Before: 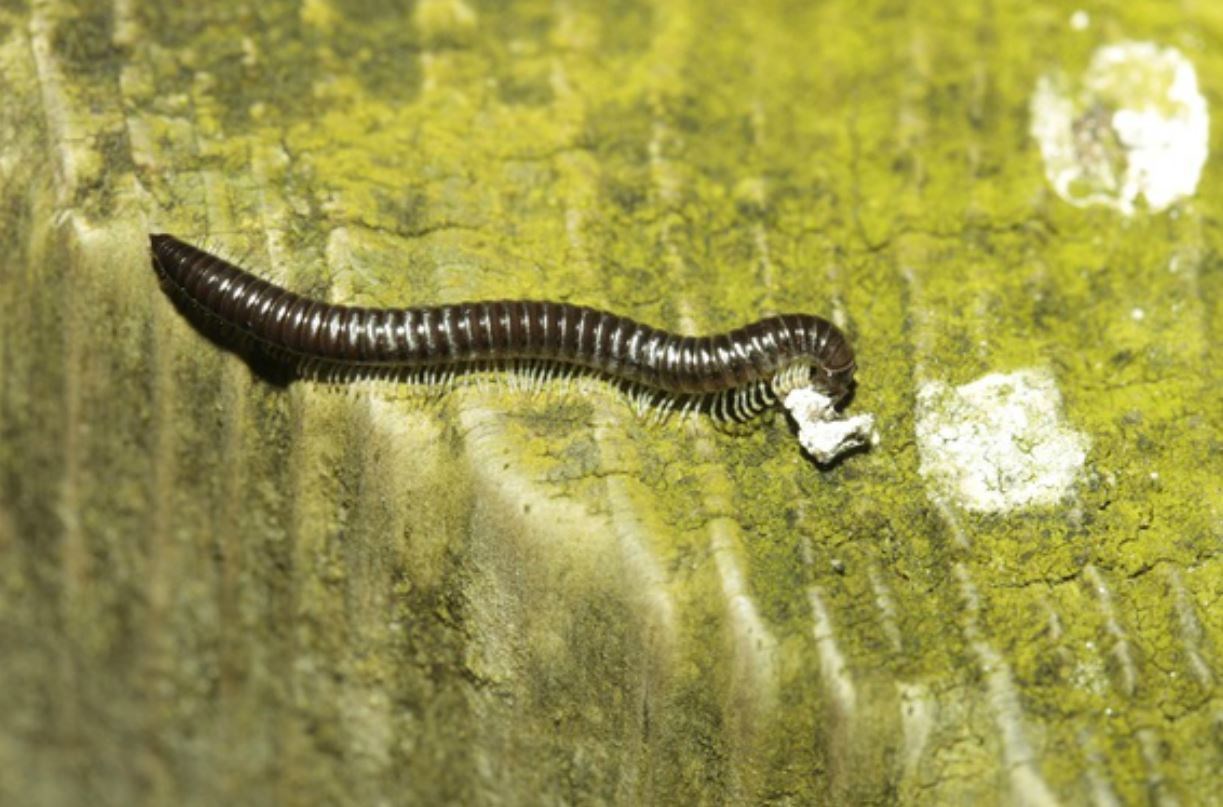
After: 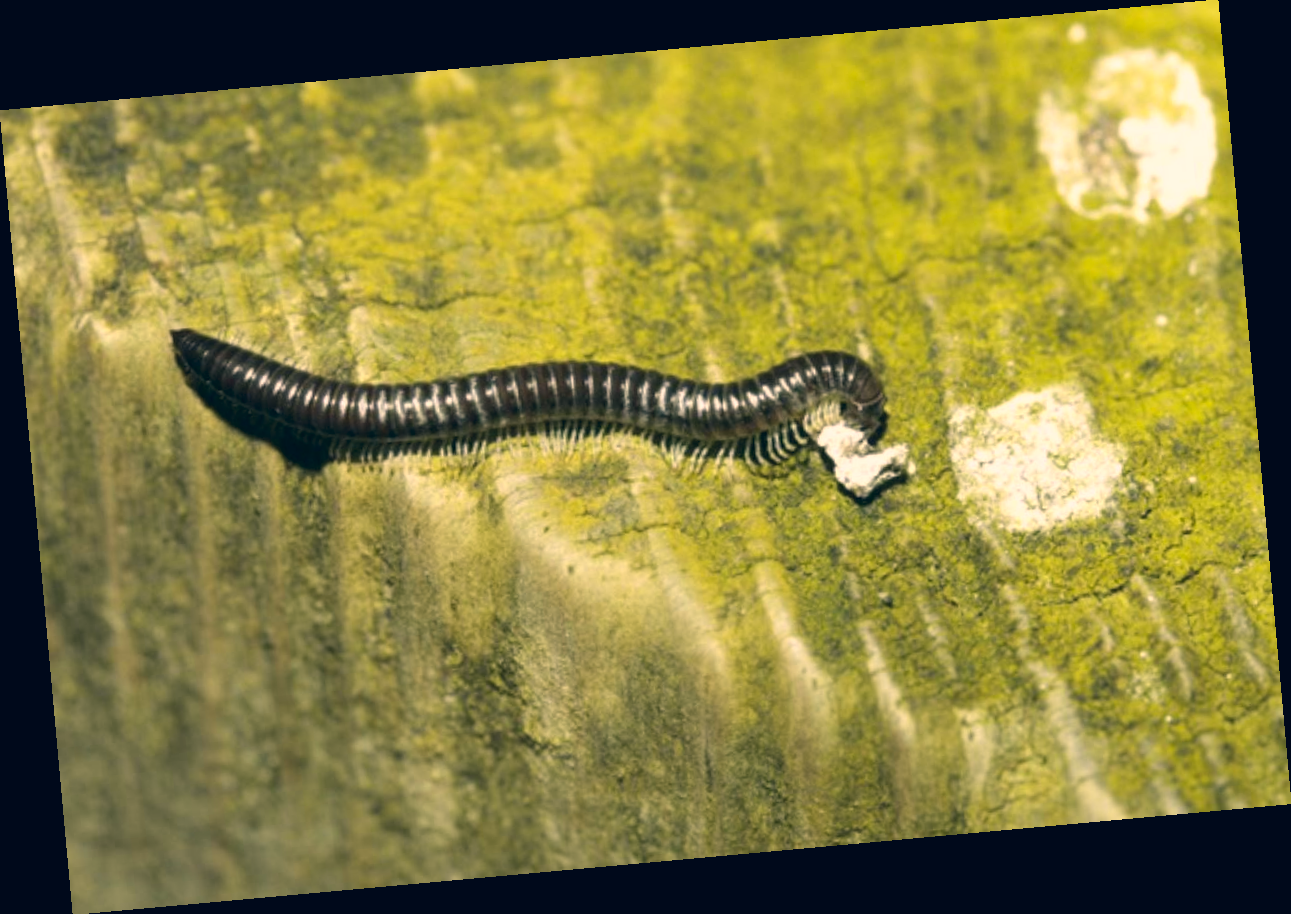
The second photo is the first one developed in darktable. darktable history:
rotate and perspective: rotation -5.2°, automatic cropping off
color correction: highlights a* 10.32, highlights b* 14.66, shadows a* -9.59, shadows b* -15.02
